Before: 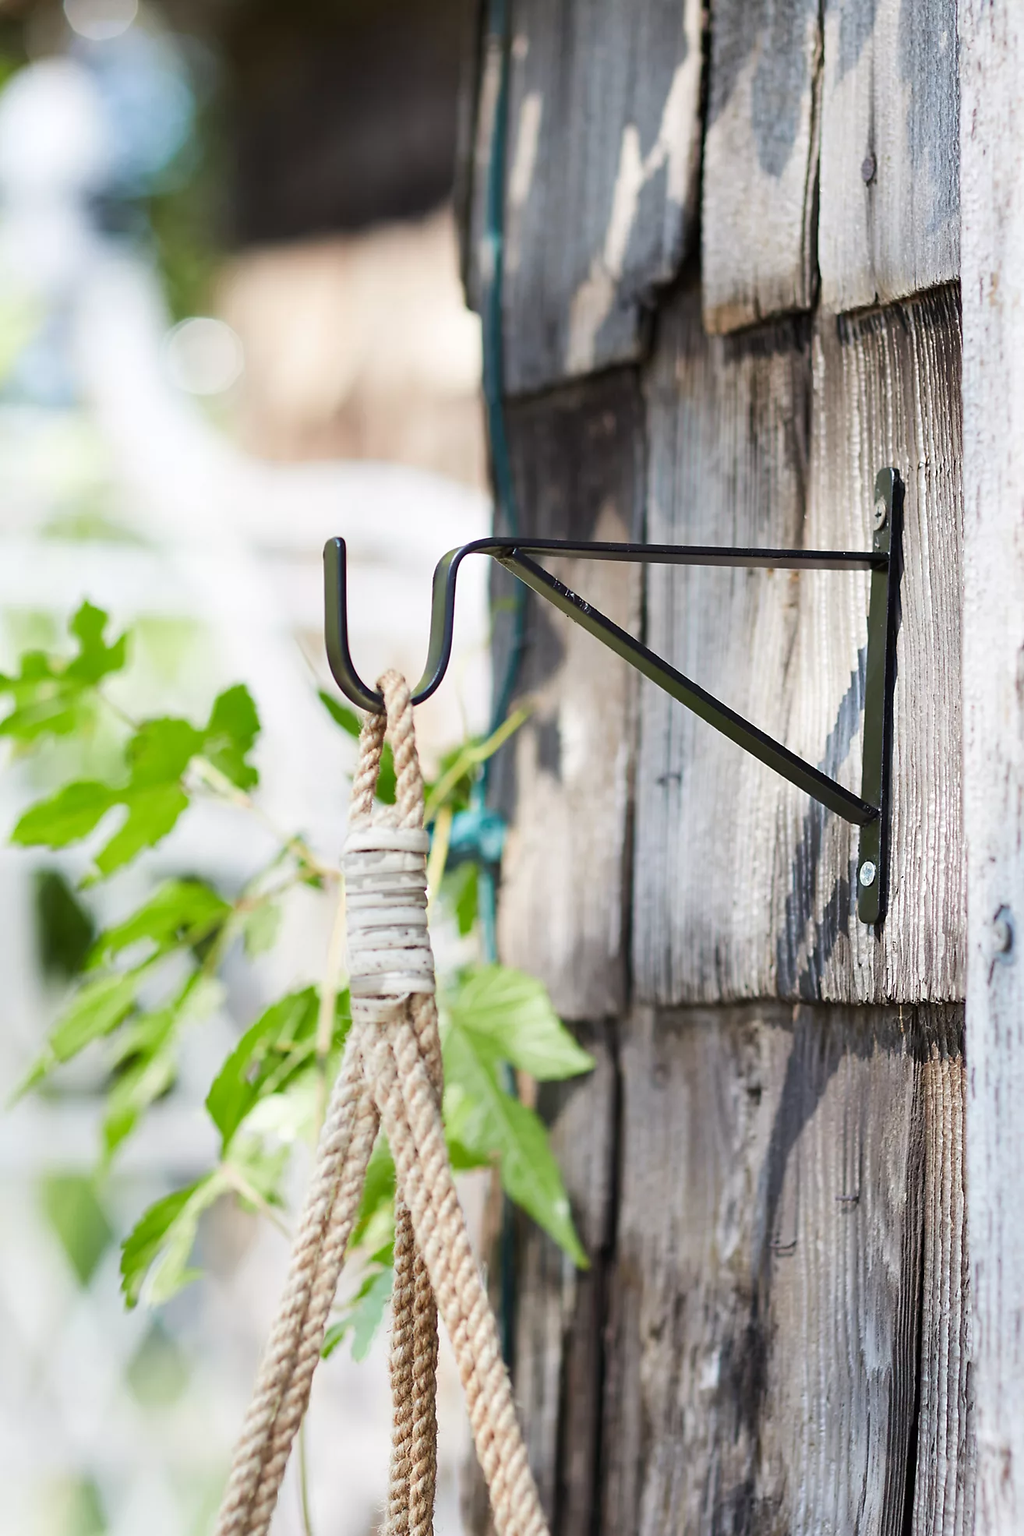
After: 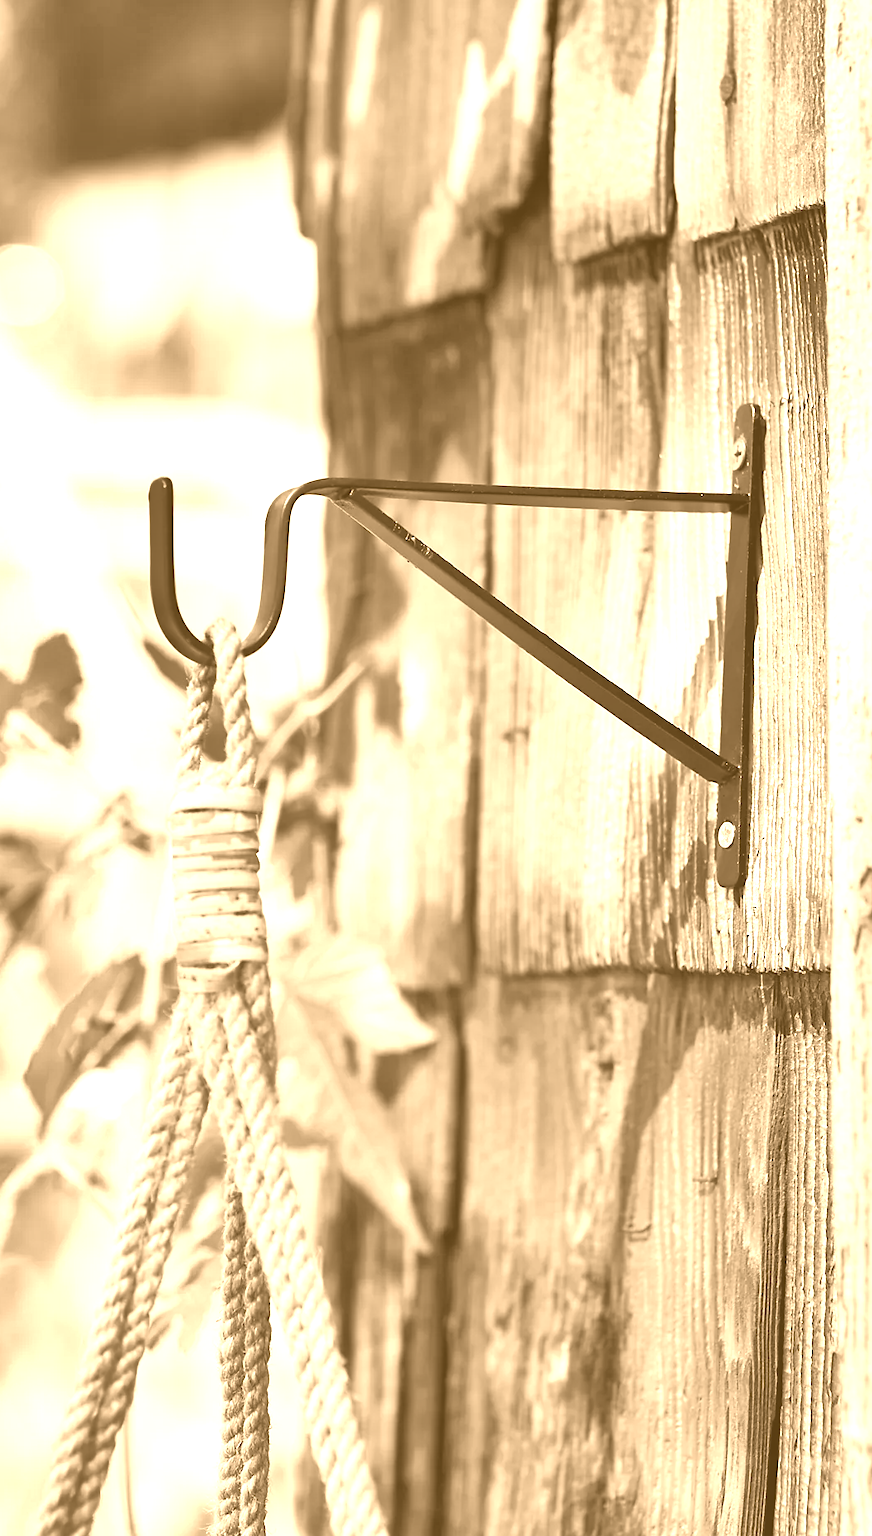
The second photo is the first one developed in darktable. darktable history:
exposure: exposure 0.078 EV, compensate highlight preservation false
shadows and highlights: shadows 75, highlights -60.85, soften with gaussian
crop and rotate: left 17.959%, top 5.771%, right 1.742%
colorize: hue 28.8°, source mix 100%
tone equalizer: on, module defaults
